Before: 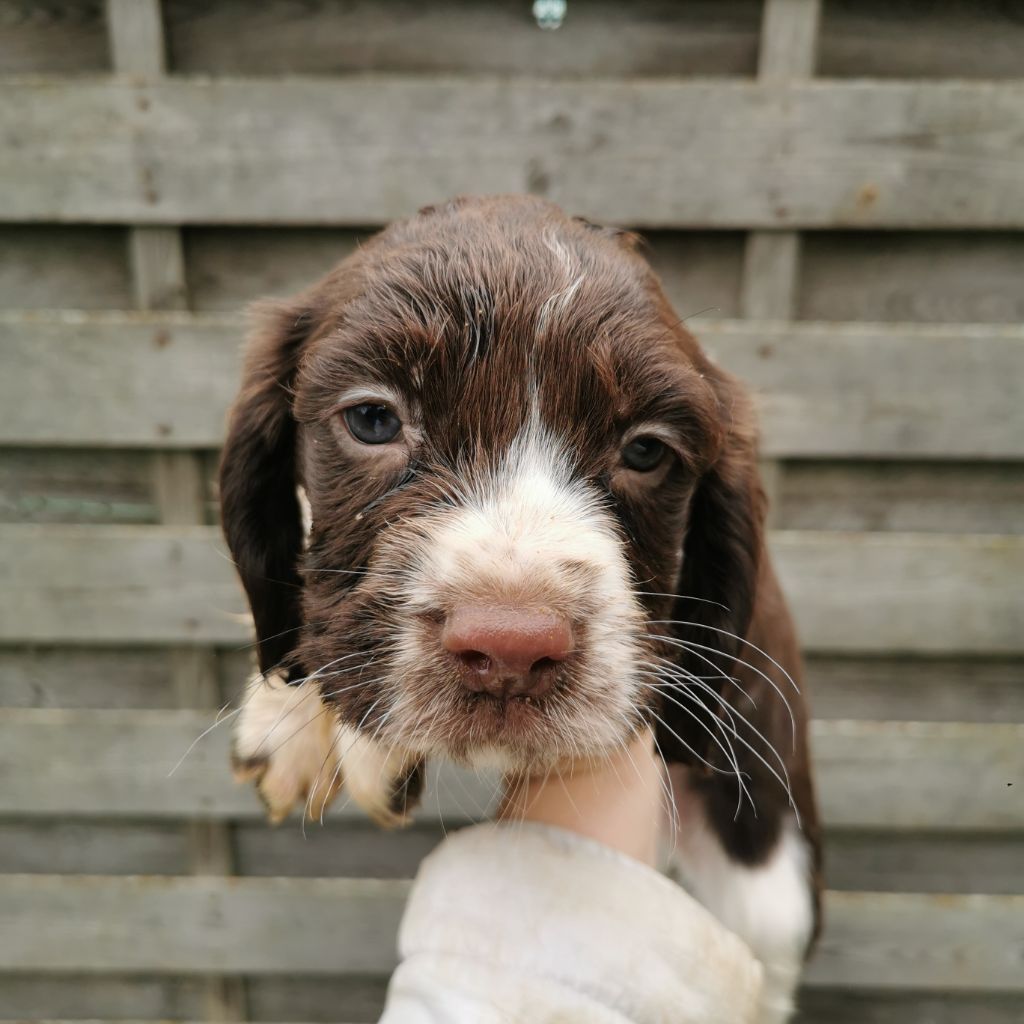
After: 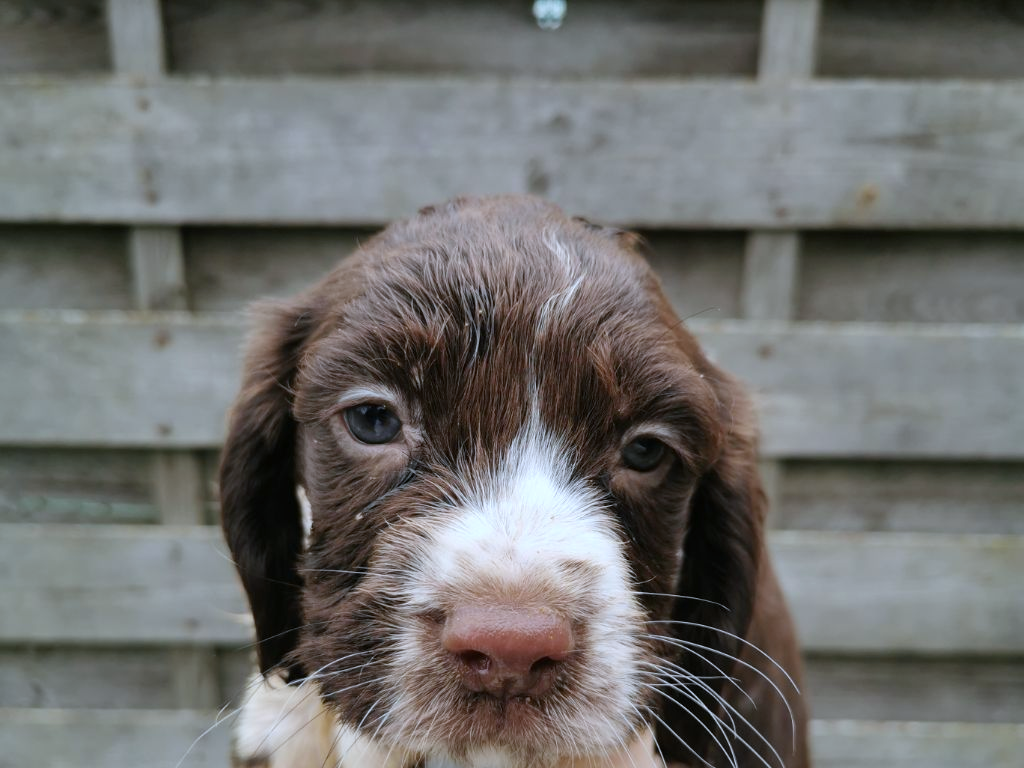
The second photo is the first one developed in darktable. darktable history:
white balance: red 0.926, green 1.003, blue 1.133
crop: bottom 24.988%
